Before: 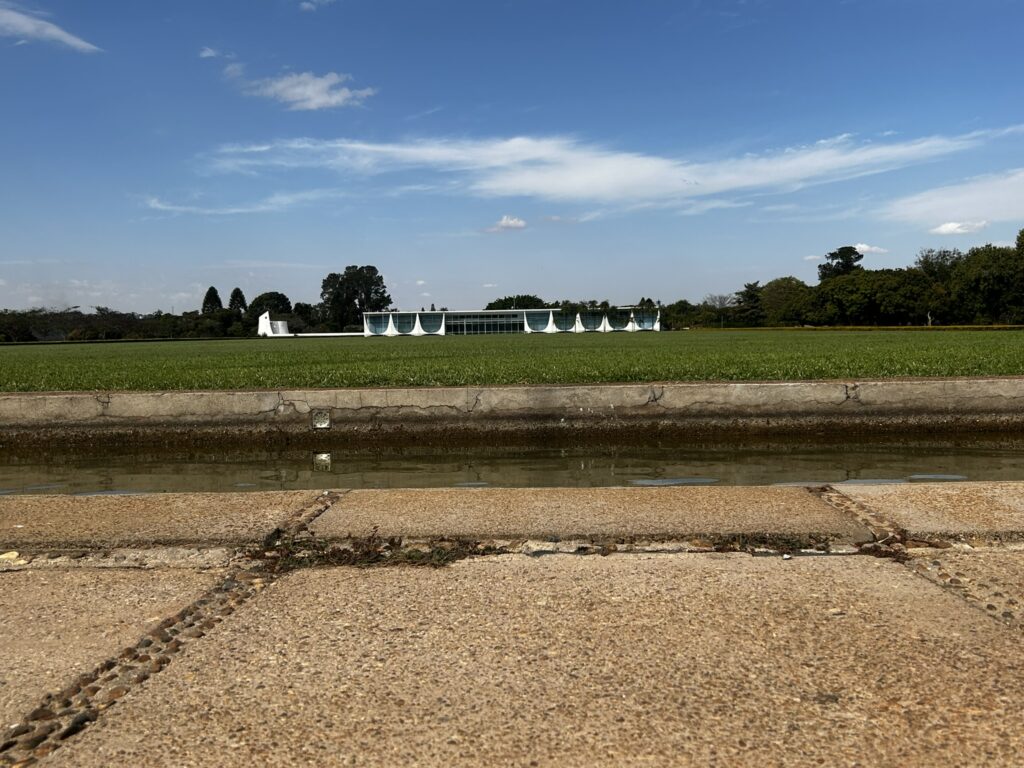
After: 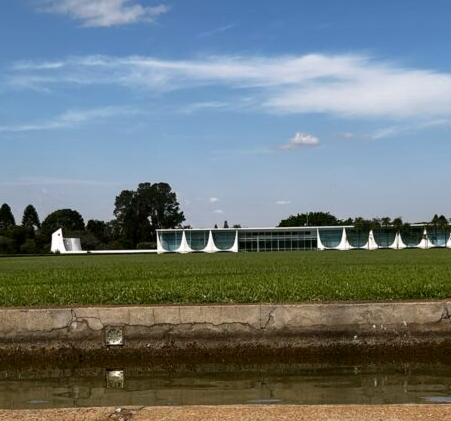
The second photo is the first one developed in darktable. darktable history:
color correction: highlights a* 3.12, highlights b* -1.55, shadows a* -0.101, shadows b* 2.52, saturation 0.98
crop: left 20.248%, top 10.86%, right 35.675%, bottom 34.321%
